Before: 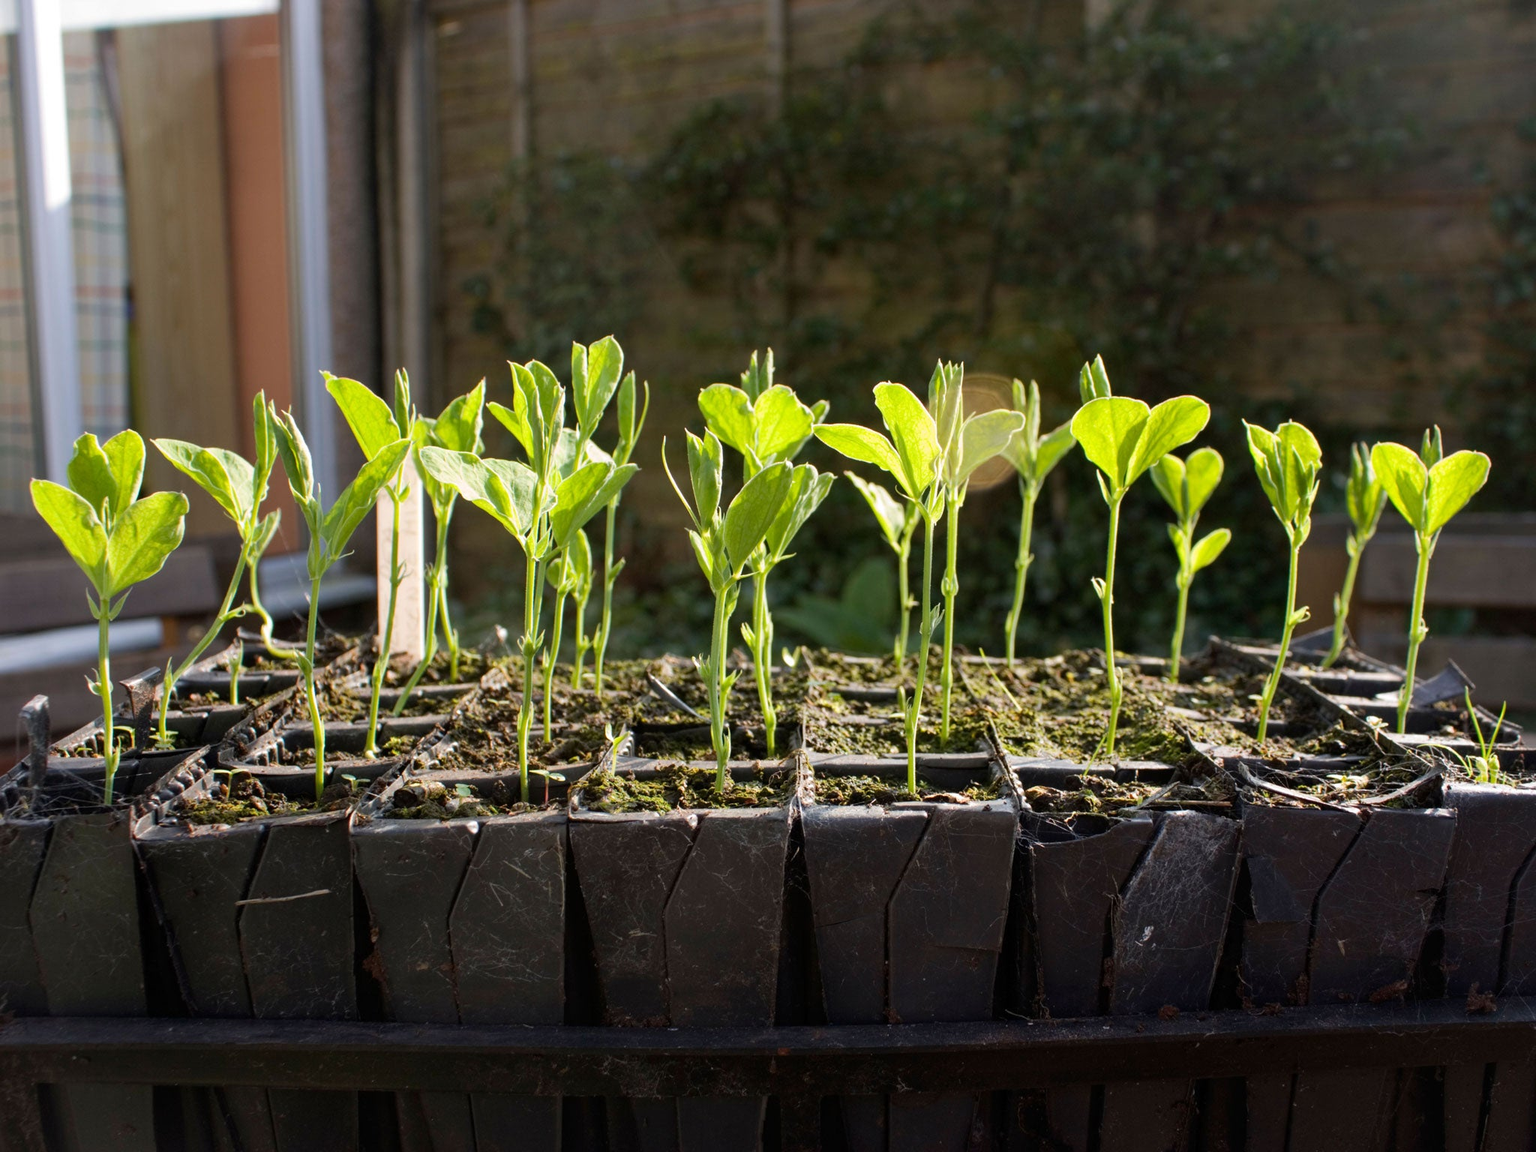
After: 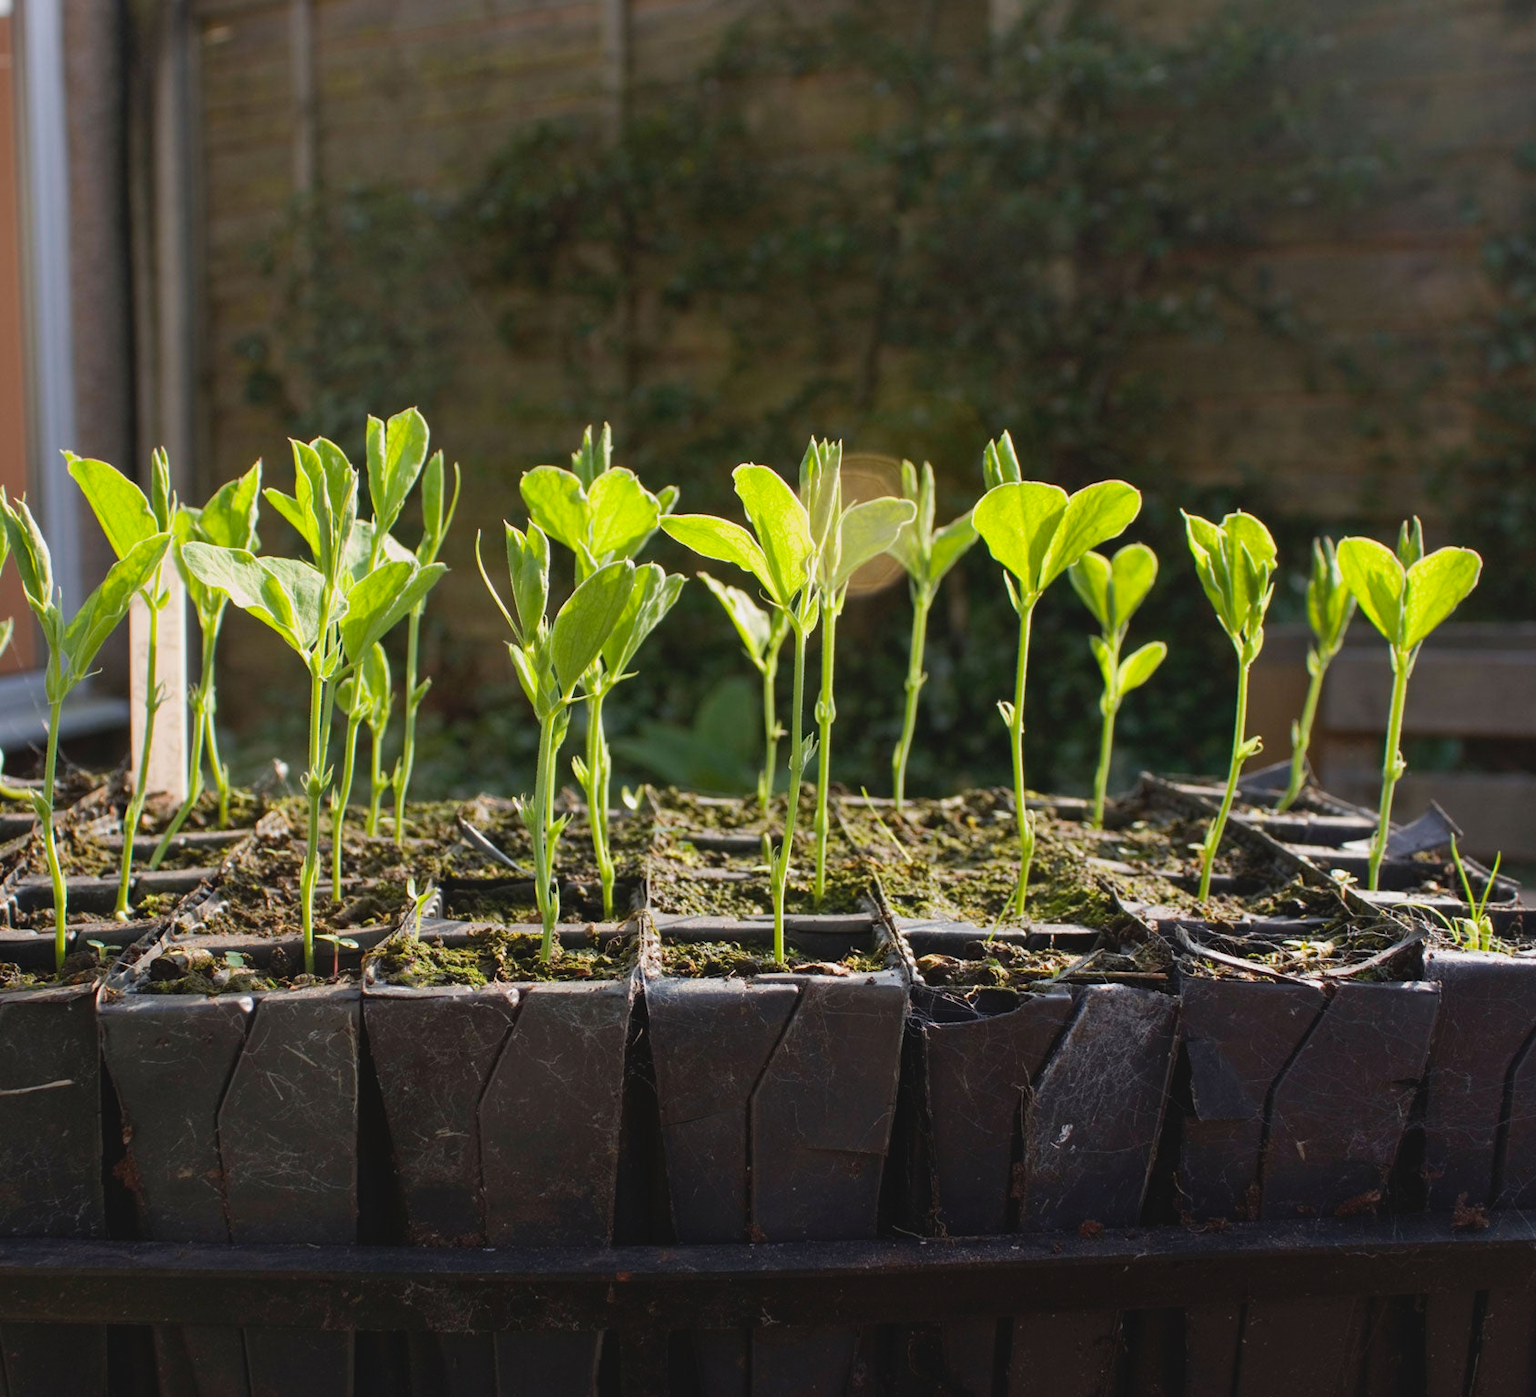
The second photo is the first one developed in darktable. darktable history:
contrast brightness saturation: contrast -0.11
crop: left 17.582%, bottom 0.031%
